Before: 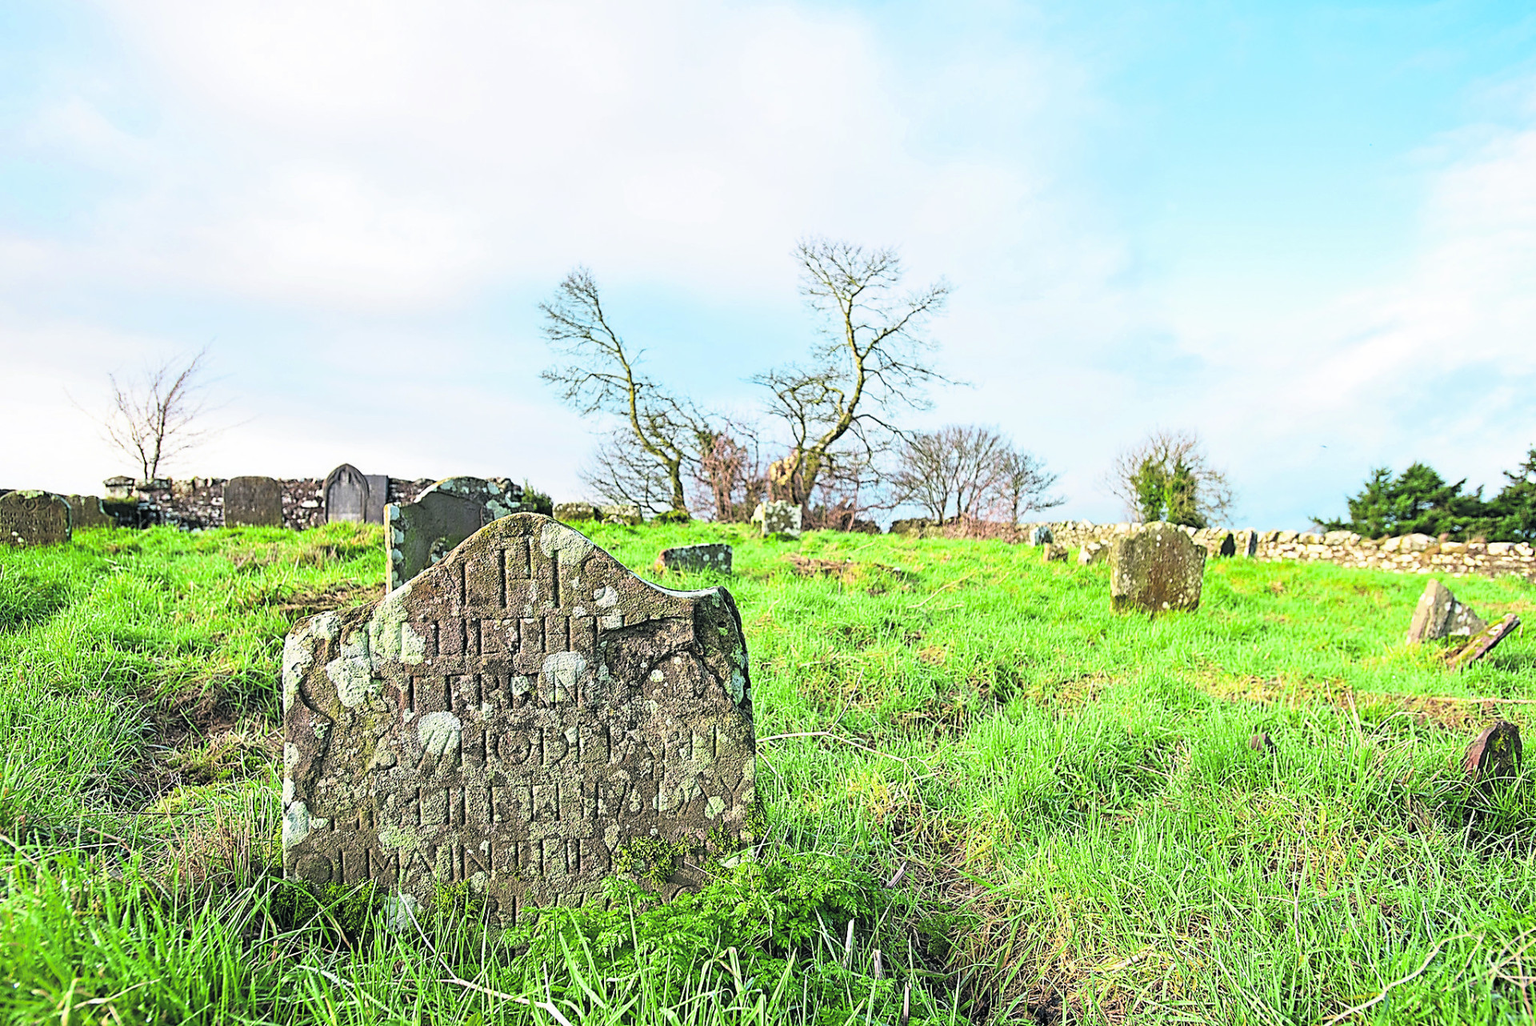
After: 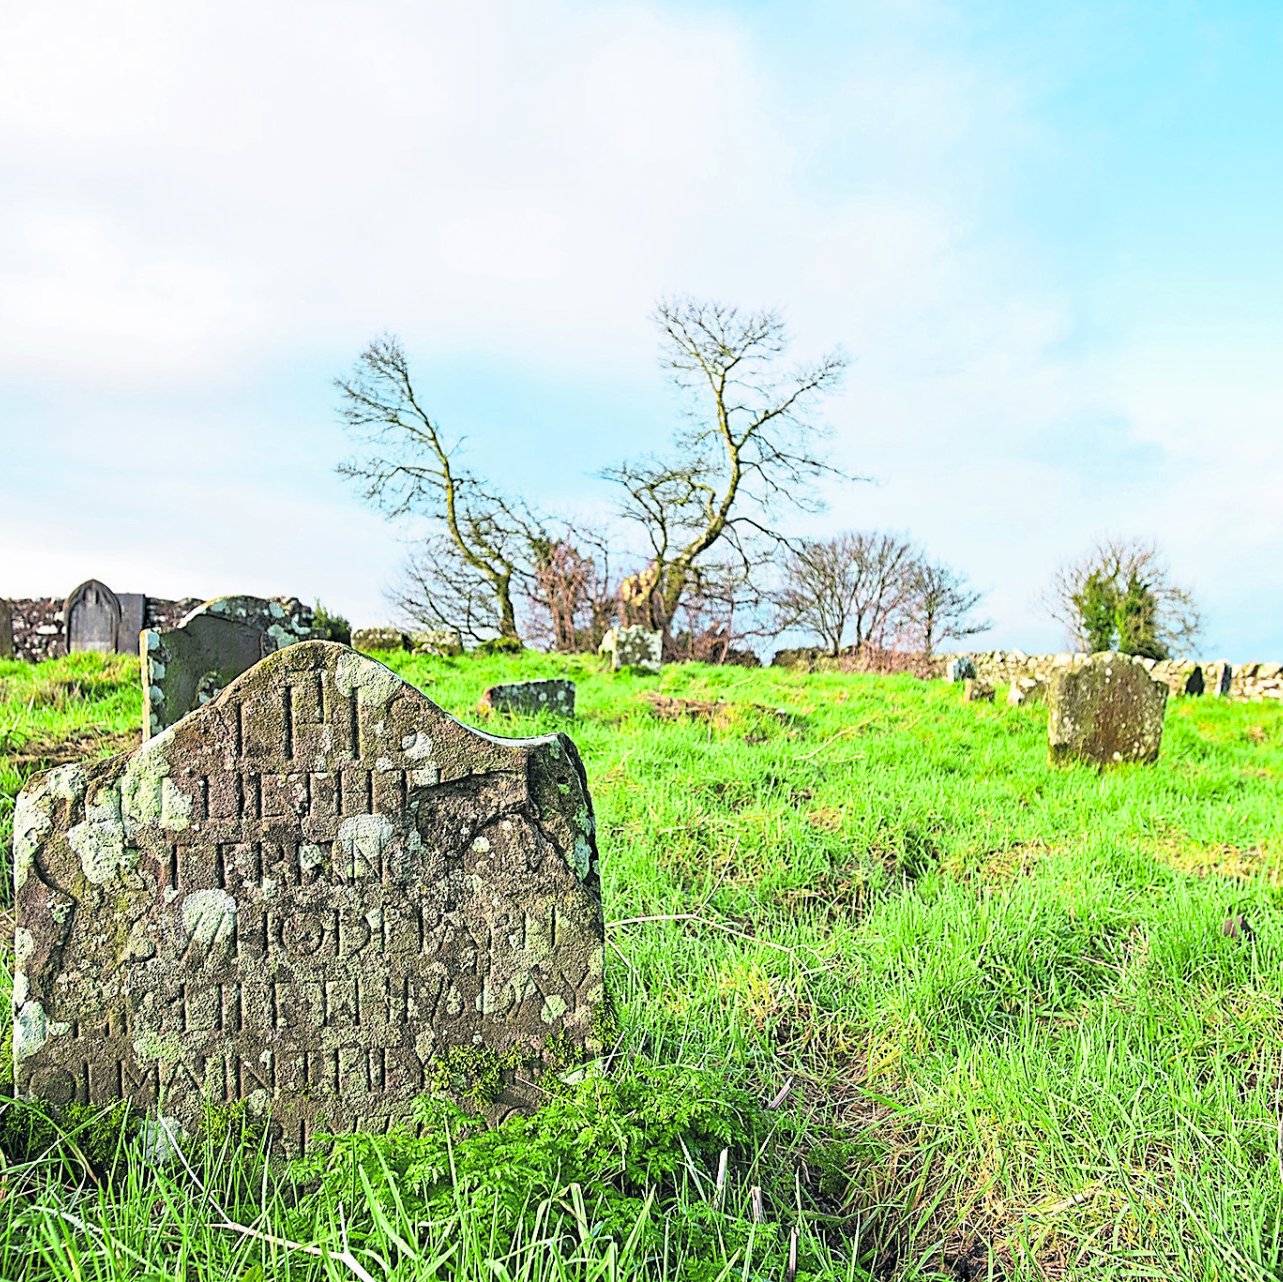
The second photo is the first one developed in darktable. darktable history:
color balance rgb: global vibrance 10%
haze removal: compatibility mode true, adaptive false
crop and rotate: left 17.732%, right 15.423%
